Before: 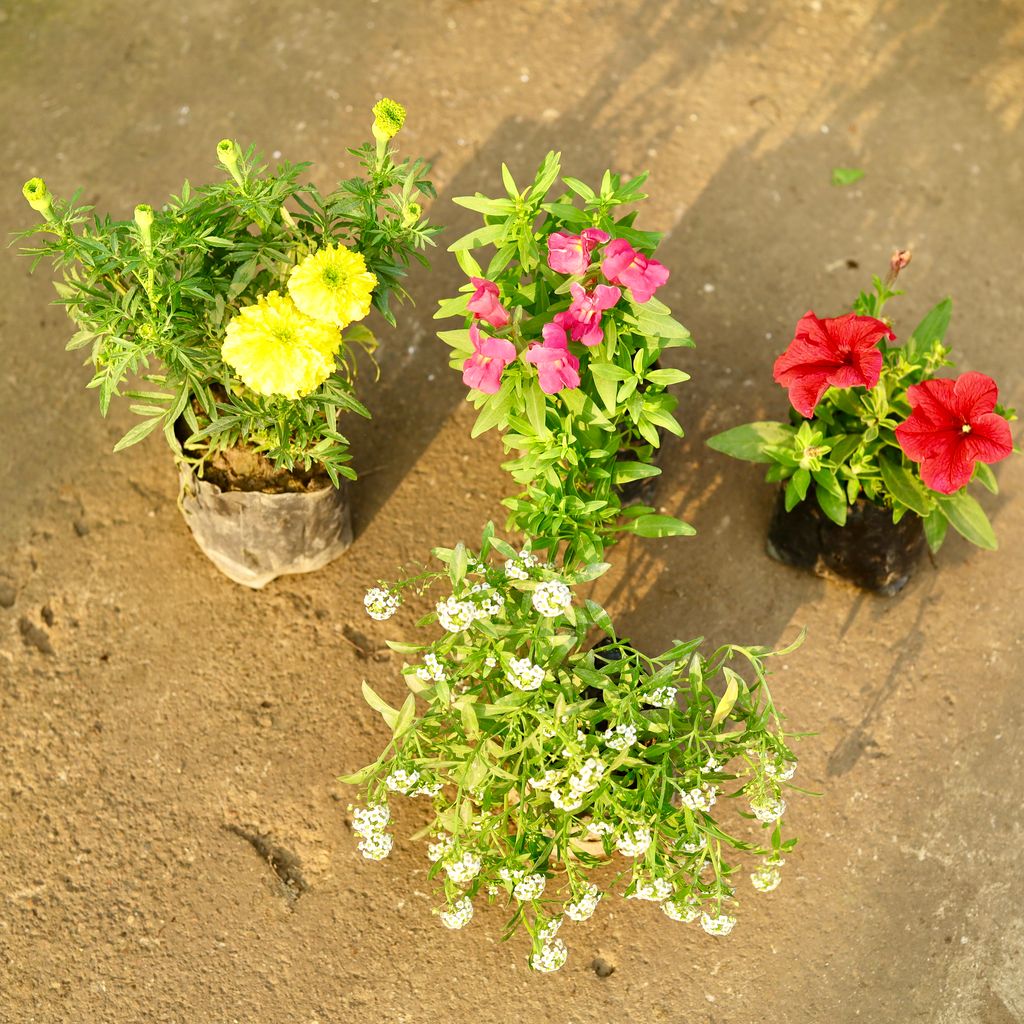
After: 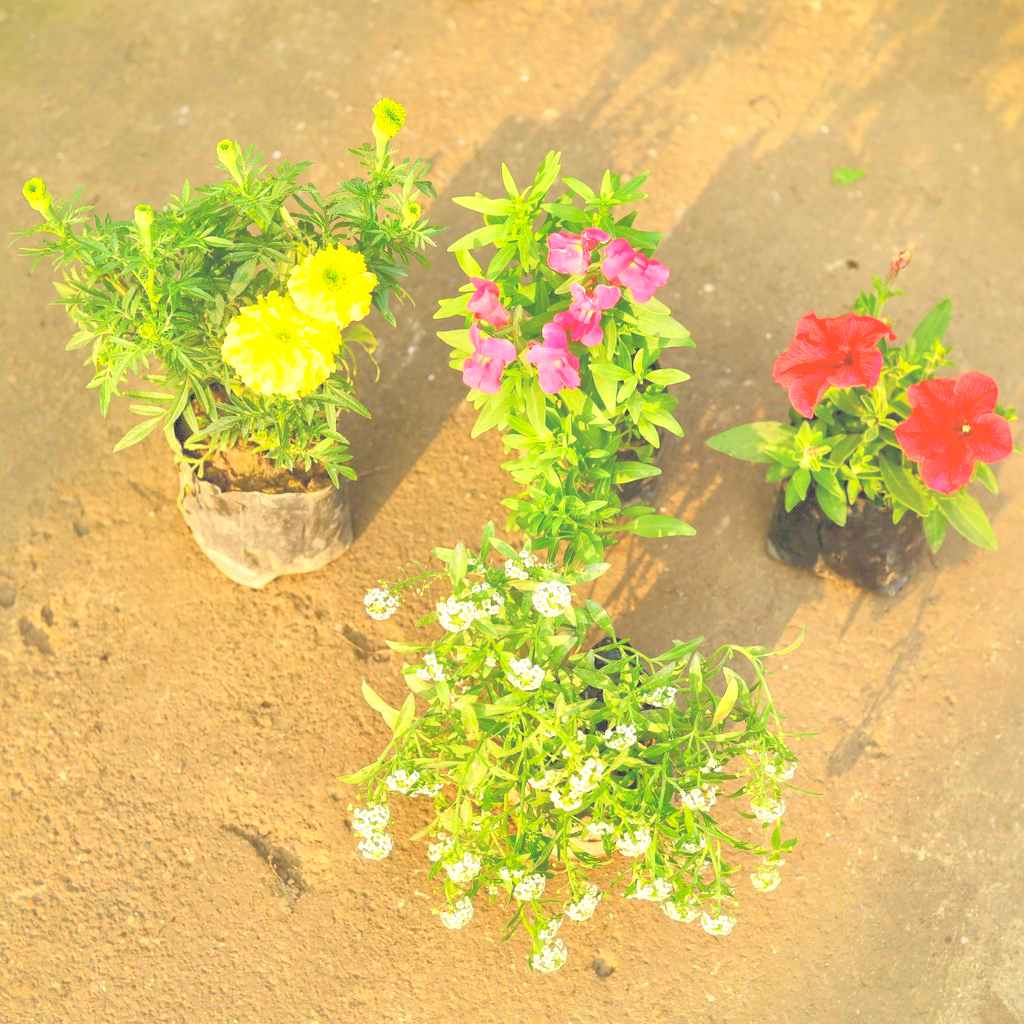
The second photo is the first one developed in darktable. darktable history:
shadows and highlights: on, module defaults
local contrast: highlights 100%, shadows 100%, detail 120%, midtone range 0.2
tone equalizer: on, module defaults
contrast brightness saturation: brightness 1
